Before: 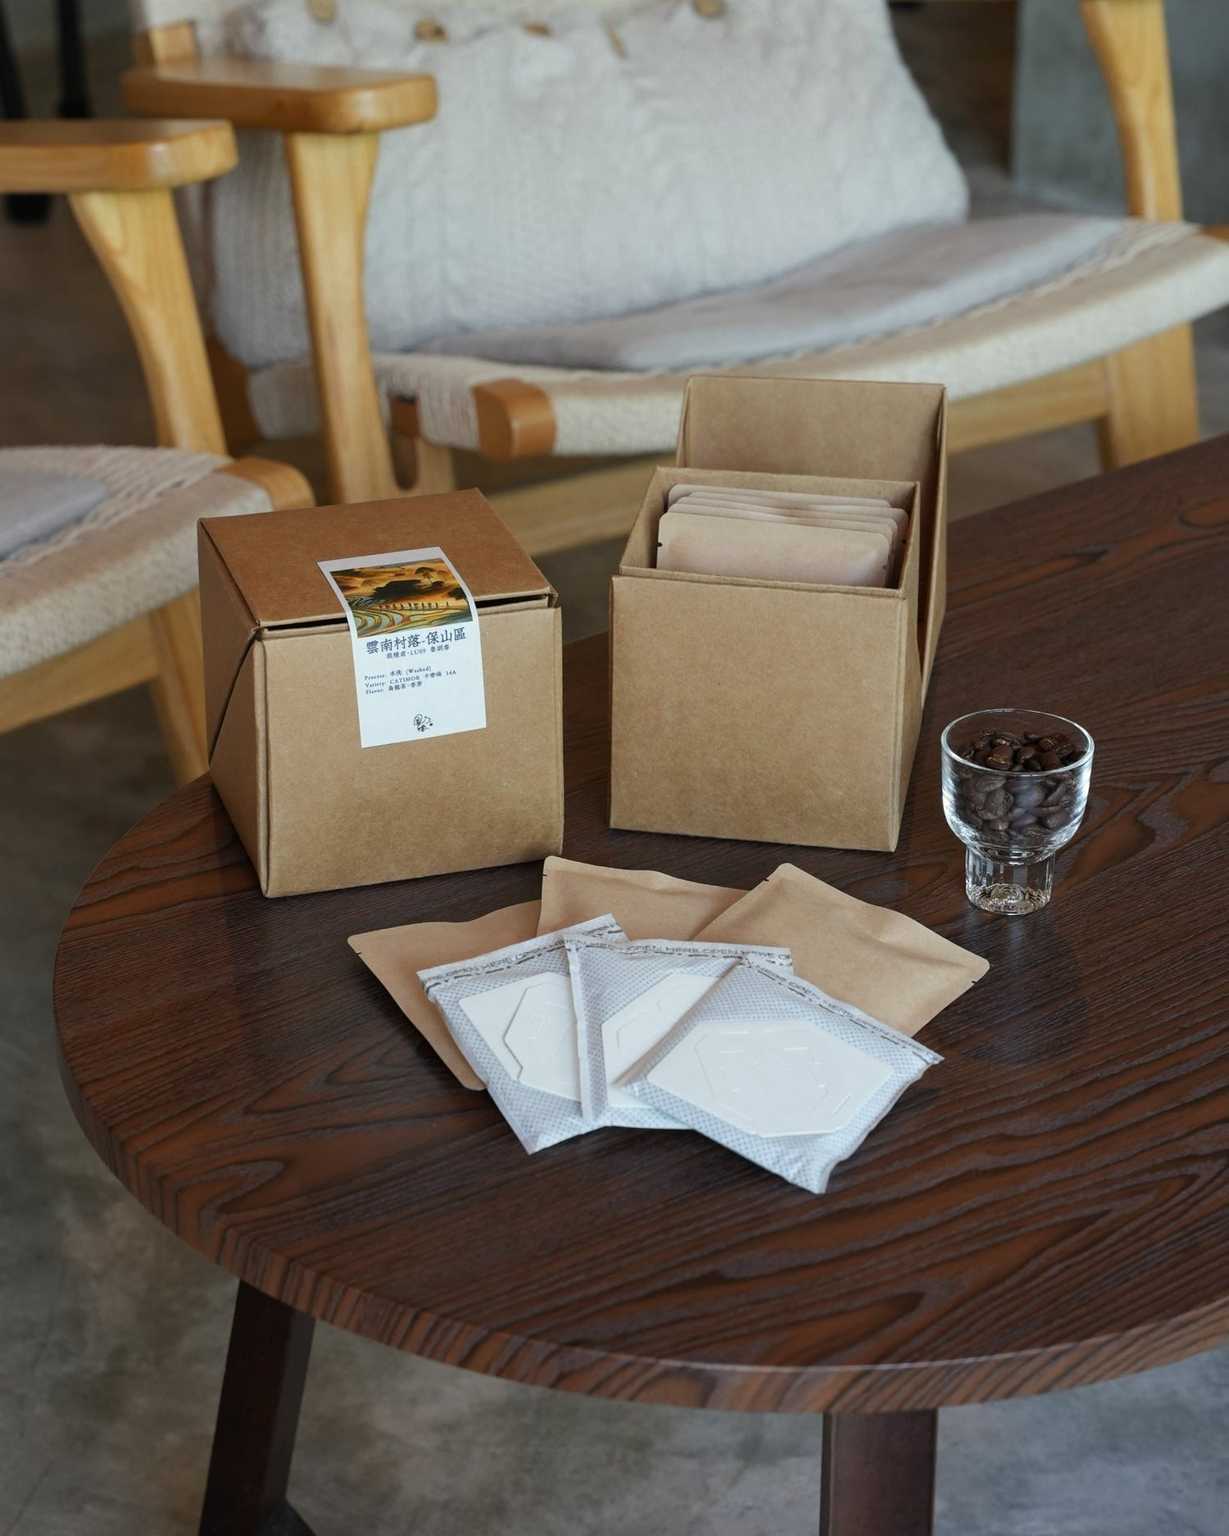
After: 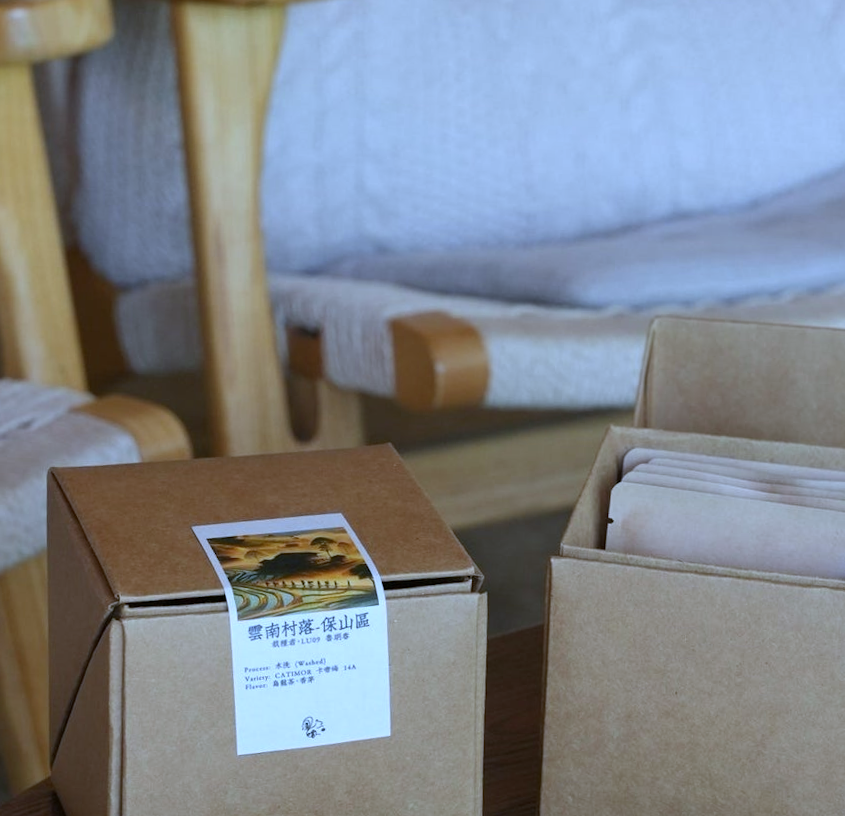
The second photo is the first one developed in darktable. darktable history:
white balance: red 0.871, blue 1.249
crop: left 15.306%, top 9.065%, right 30.789%, bottom 48.638%
rotate and perspective: rotation 2.17°, automatic cropping off
